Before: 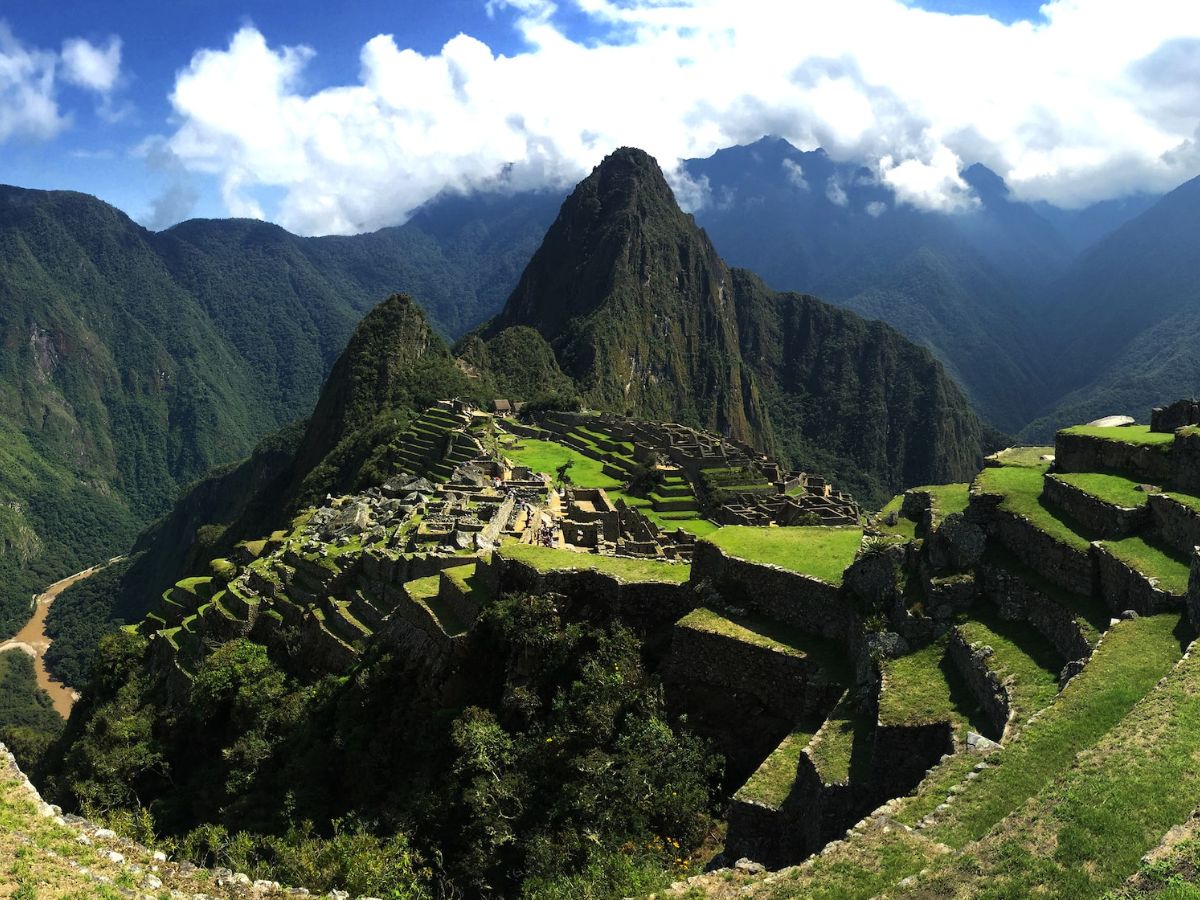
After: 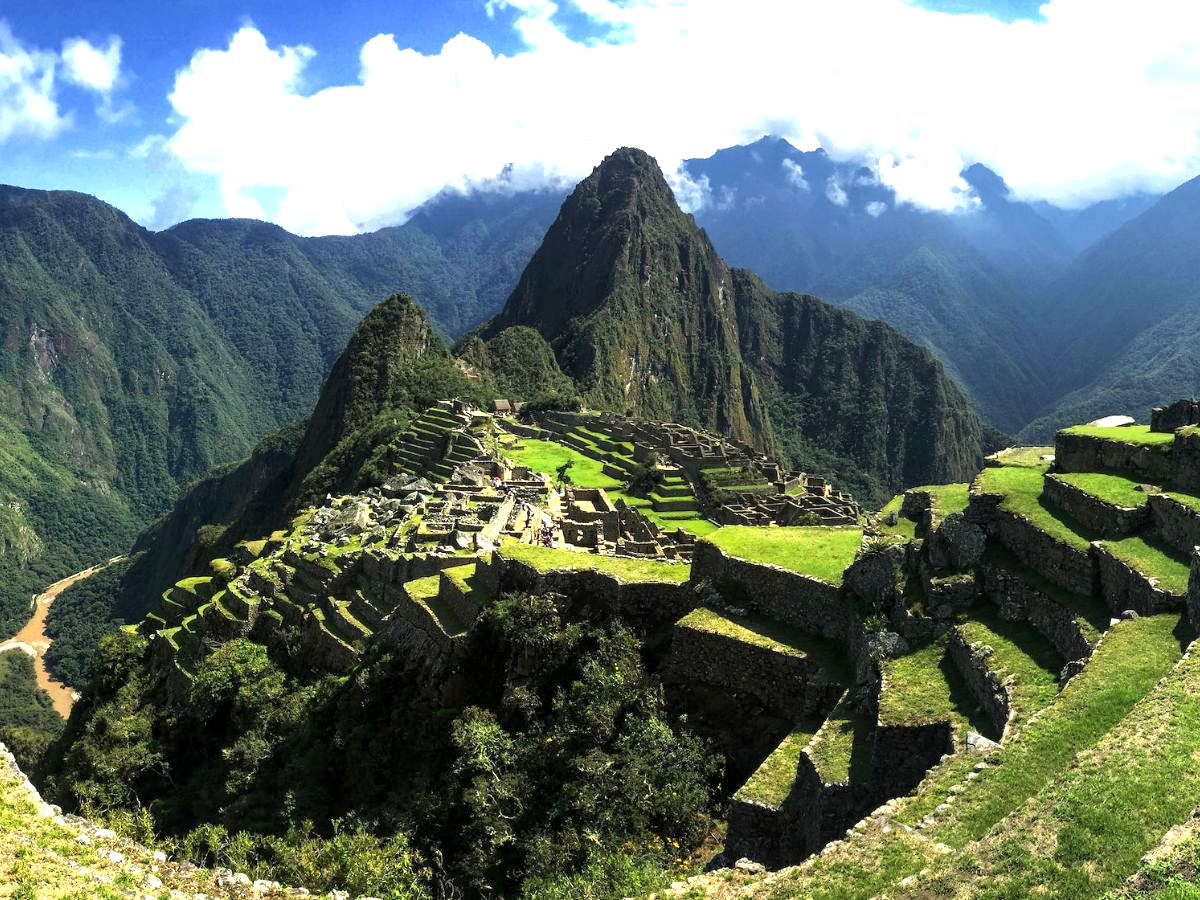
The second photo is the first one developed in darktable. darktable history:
color balance rgb: global vibrance 10%
local contrast: highlights 83%, shadows 81%
exposure: exposure 0.766 EV, compensate highlight preservation false
